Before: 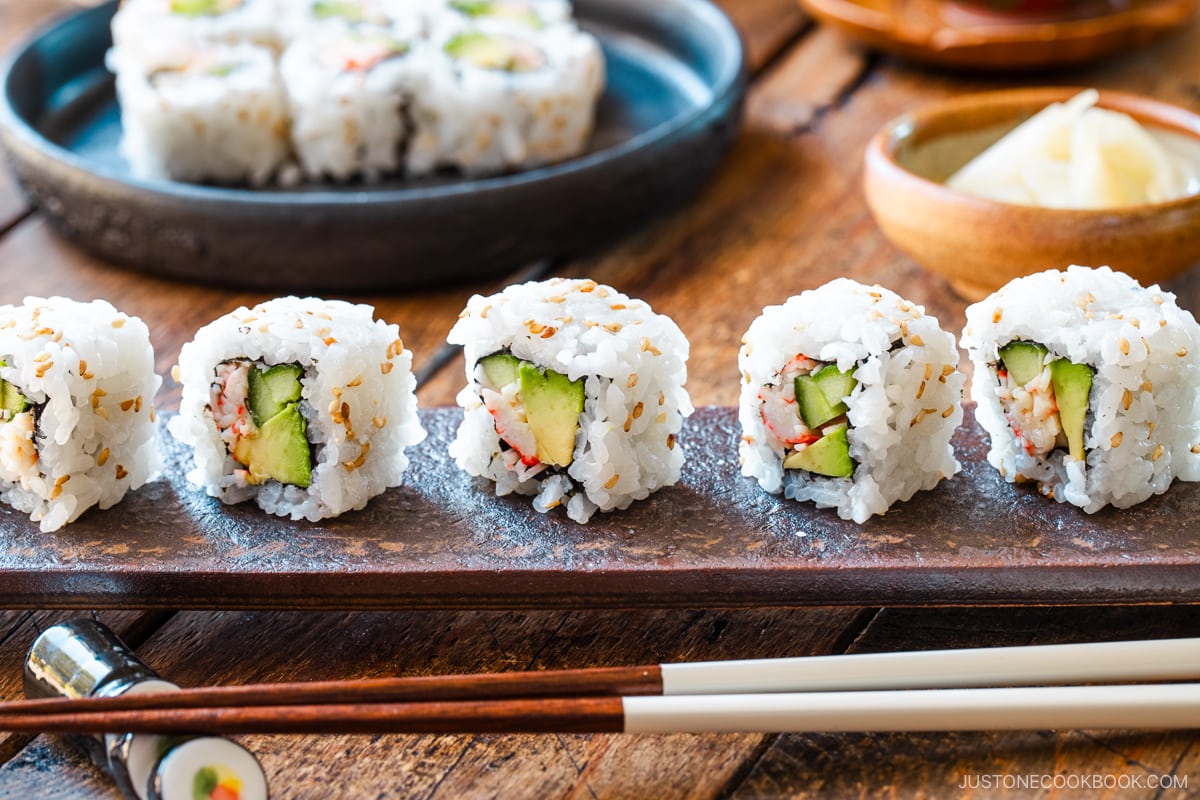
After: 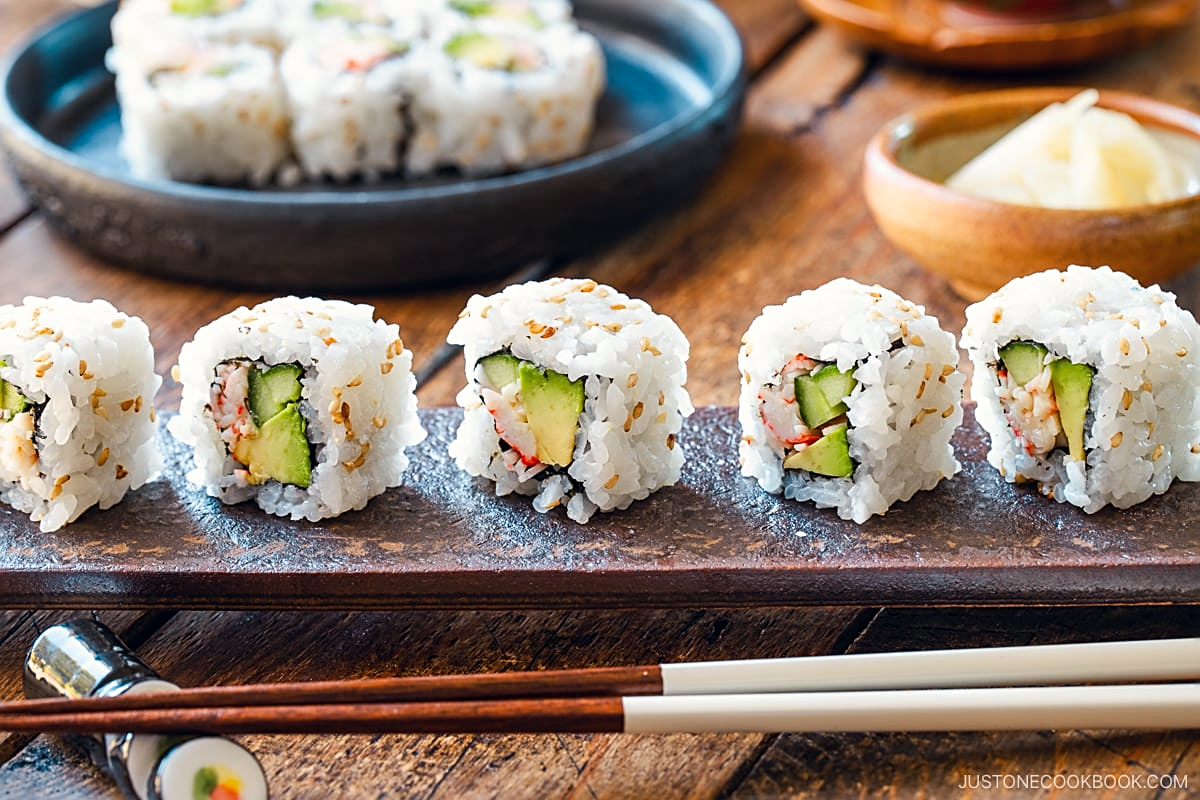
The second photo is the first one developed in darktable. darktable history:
color correction: highlights a* 0.307, highlights b* 2.71, shadows a* -1.12, shadows b* -4.67
color zones: mix 25.35%
sharpen: on, module defaults
